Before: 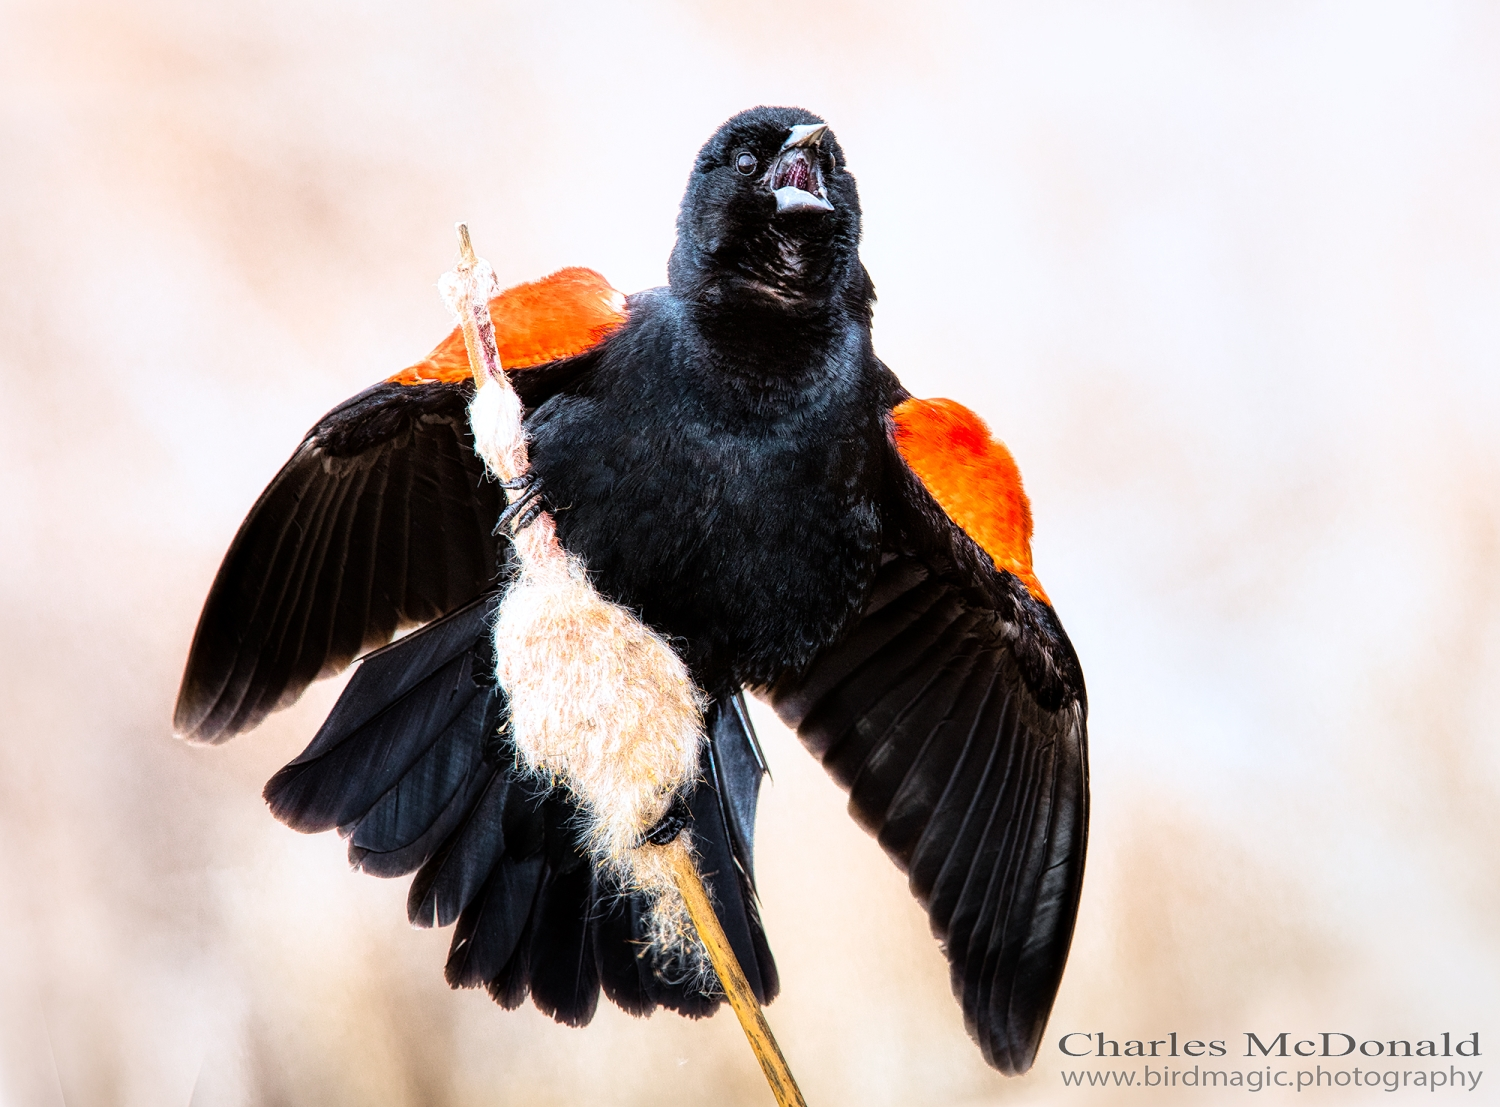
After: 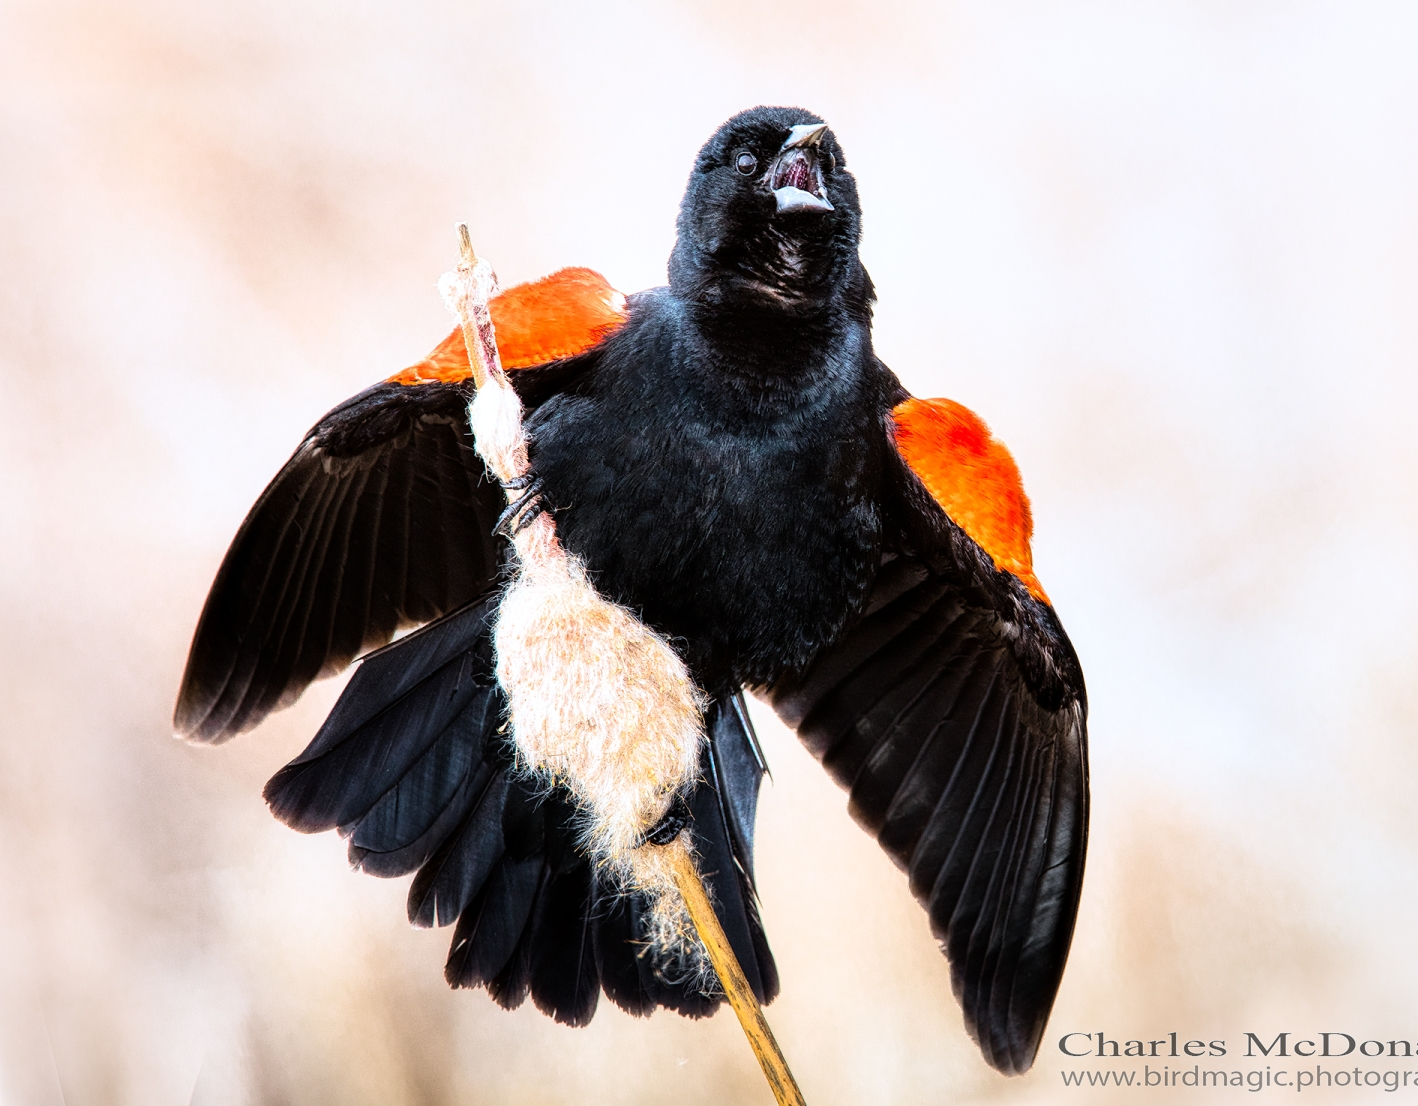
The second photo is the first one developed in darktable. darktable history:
crop and rotate: left 0%, right 5.401%
